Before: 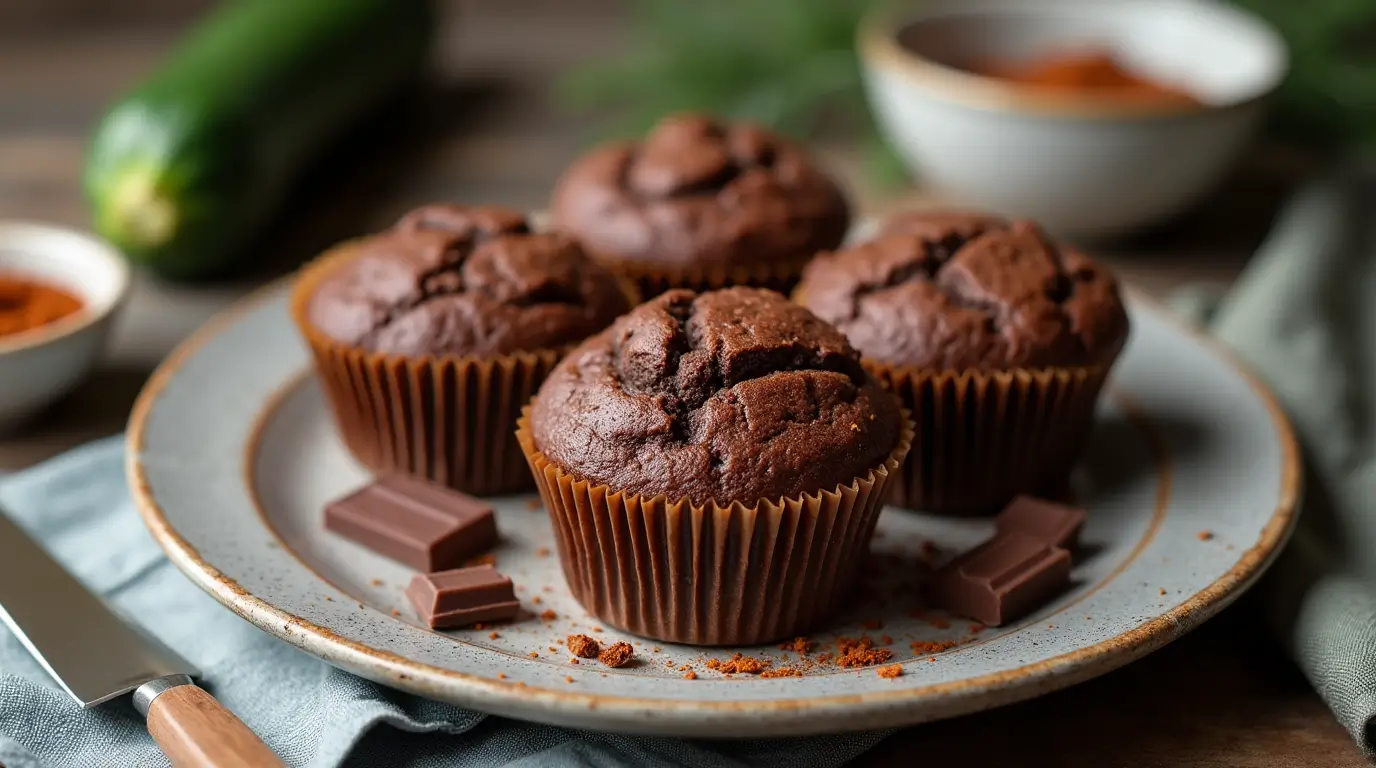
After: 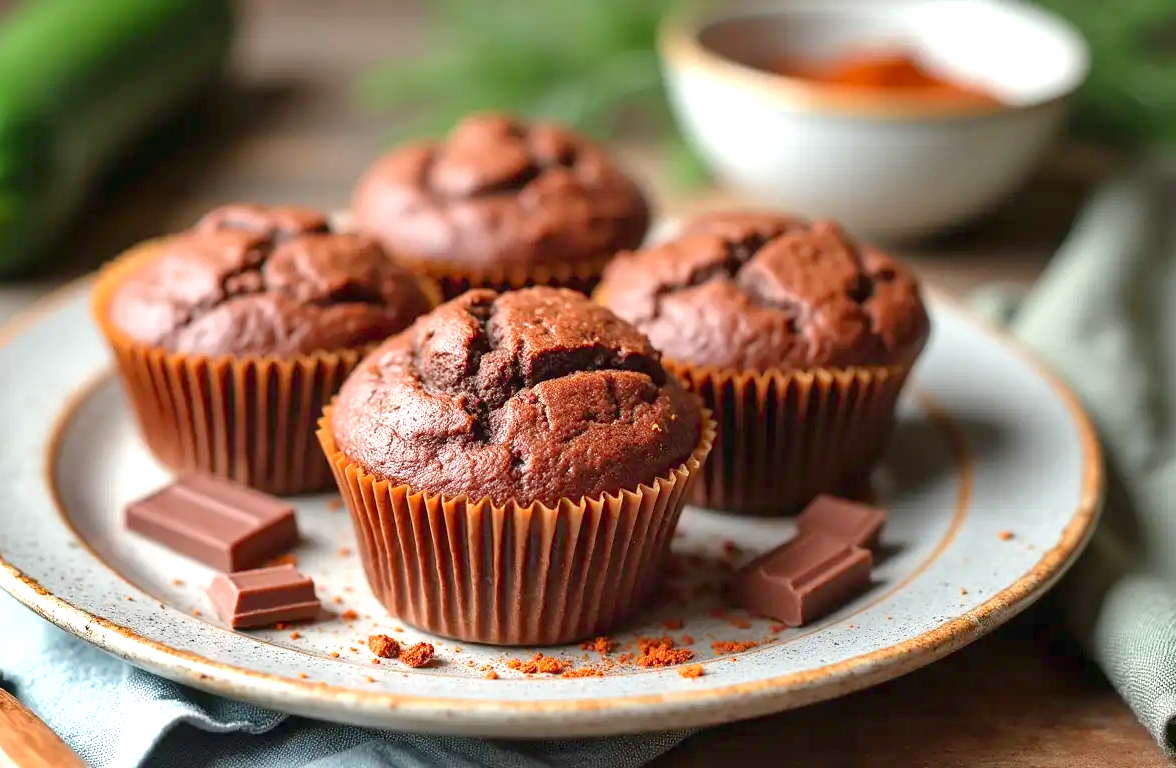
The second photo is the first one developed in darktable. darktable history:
exposure: black level correction 0, exposure 0.948 EV, compensate highlight preservation false
levels: levels [0, 0.445, 1]
crop and rotate: left 14.525%
shadows and highlights: shadows 39.66, highlights -52.3, low approximation 0.01, soften with gaussian
